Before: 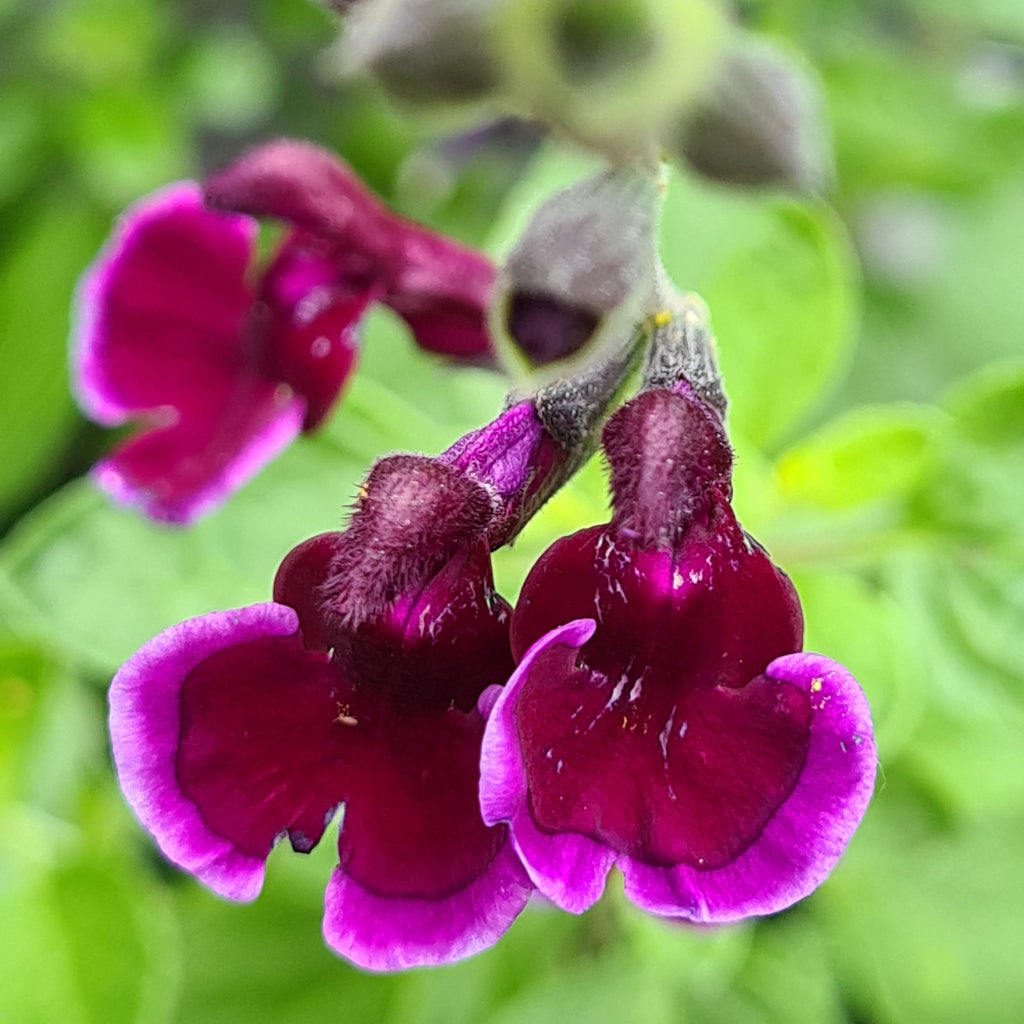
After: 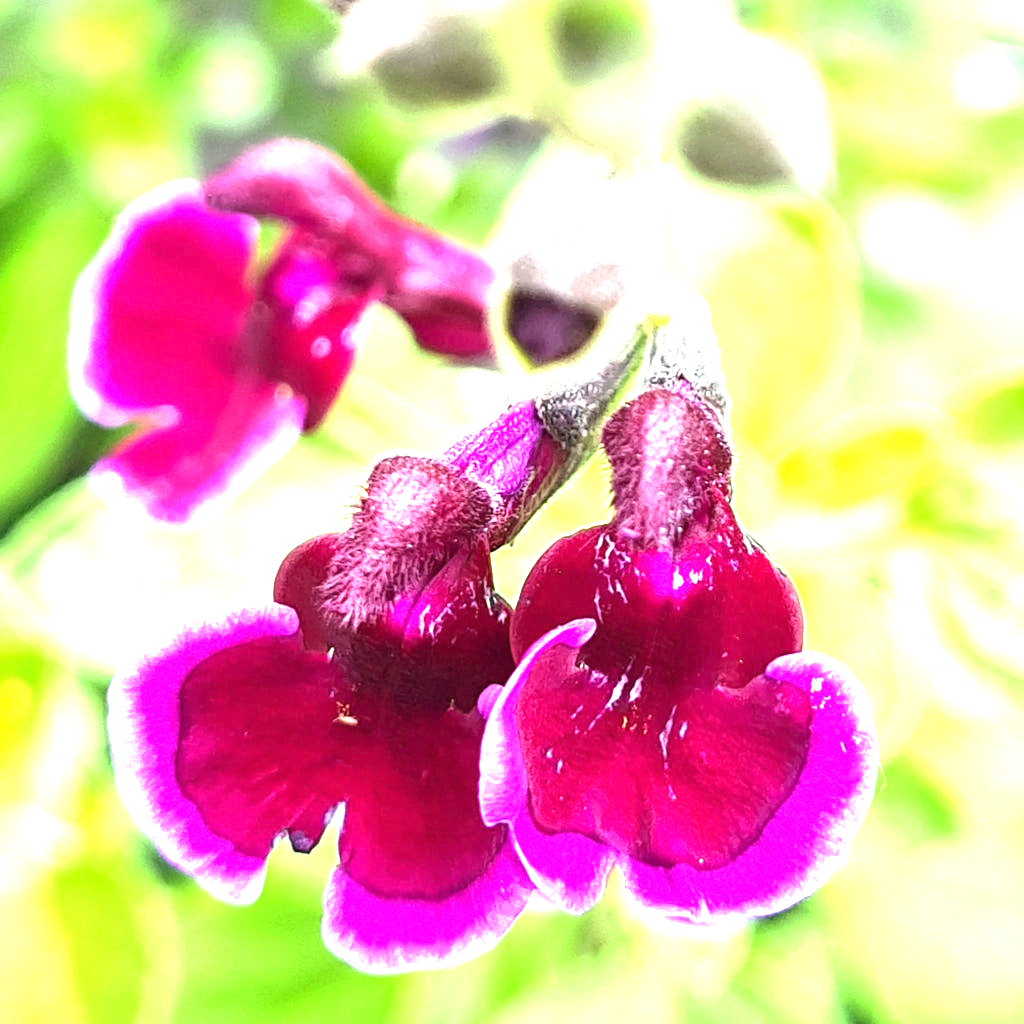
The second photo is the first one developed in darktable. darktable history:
exposure: exposure 2.003 EV, compensate highlight preservation false
